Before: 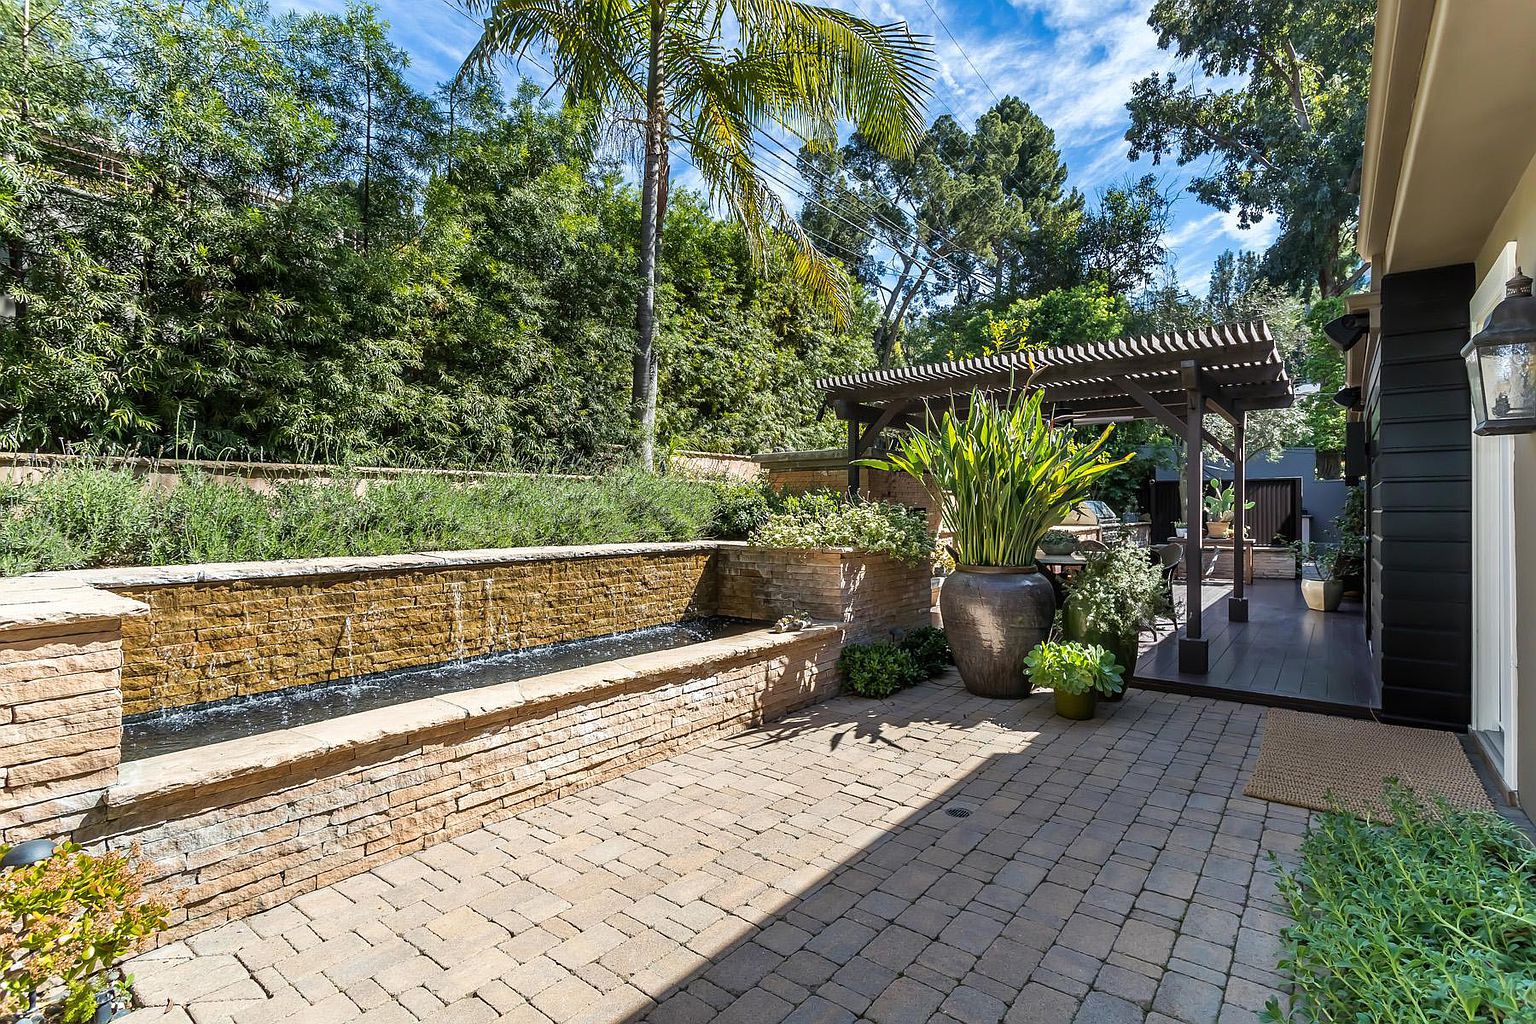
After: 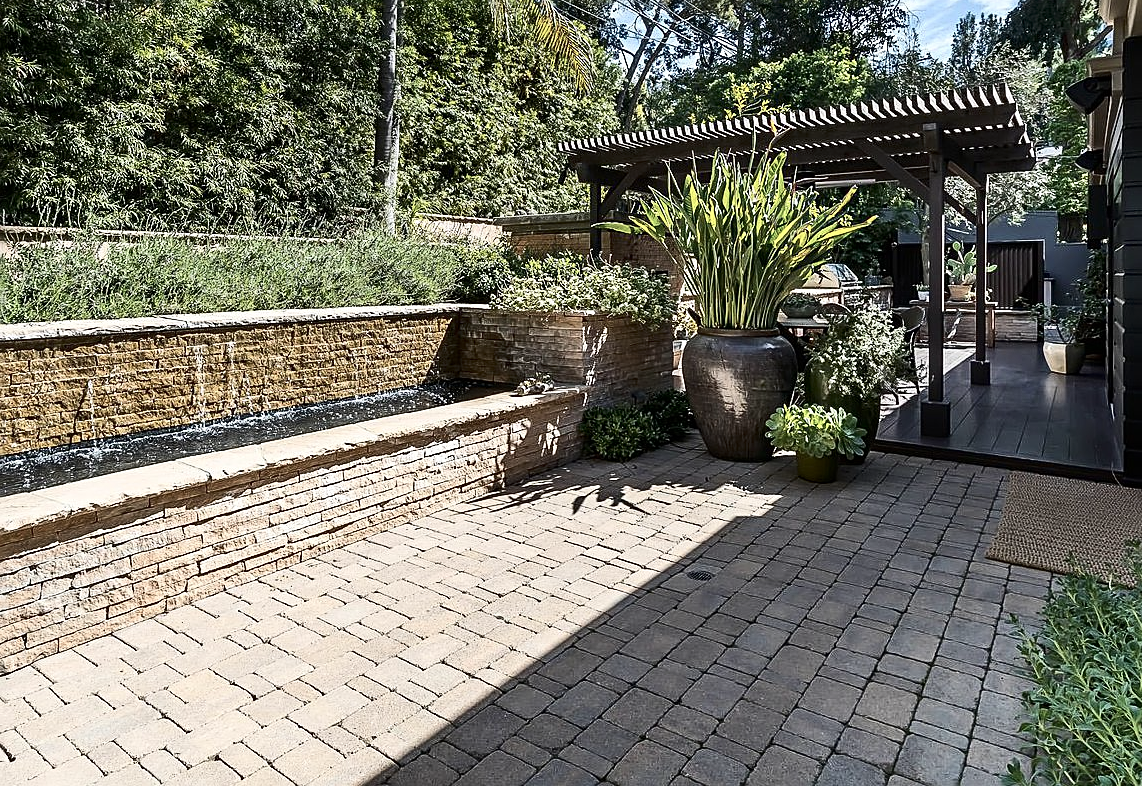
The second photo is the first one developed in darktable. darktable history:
sharpen: on, module defaults
crop: left 16.841%, top 23.151%, right 8.746%
contrast brightness saturation: contrast 0.25, saturation -0.313
